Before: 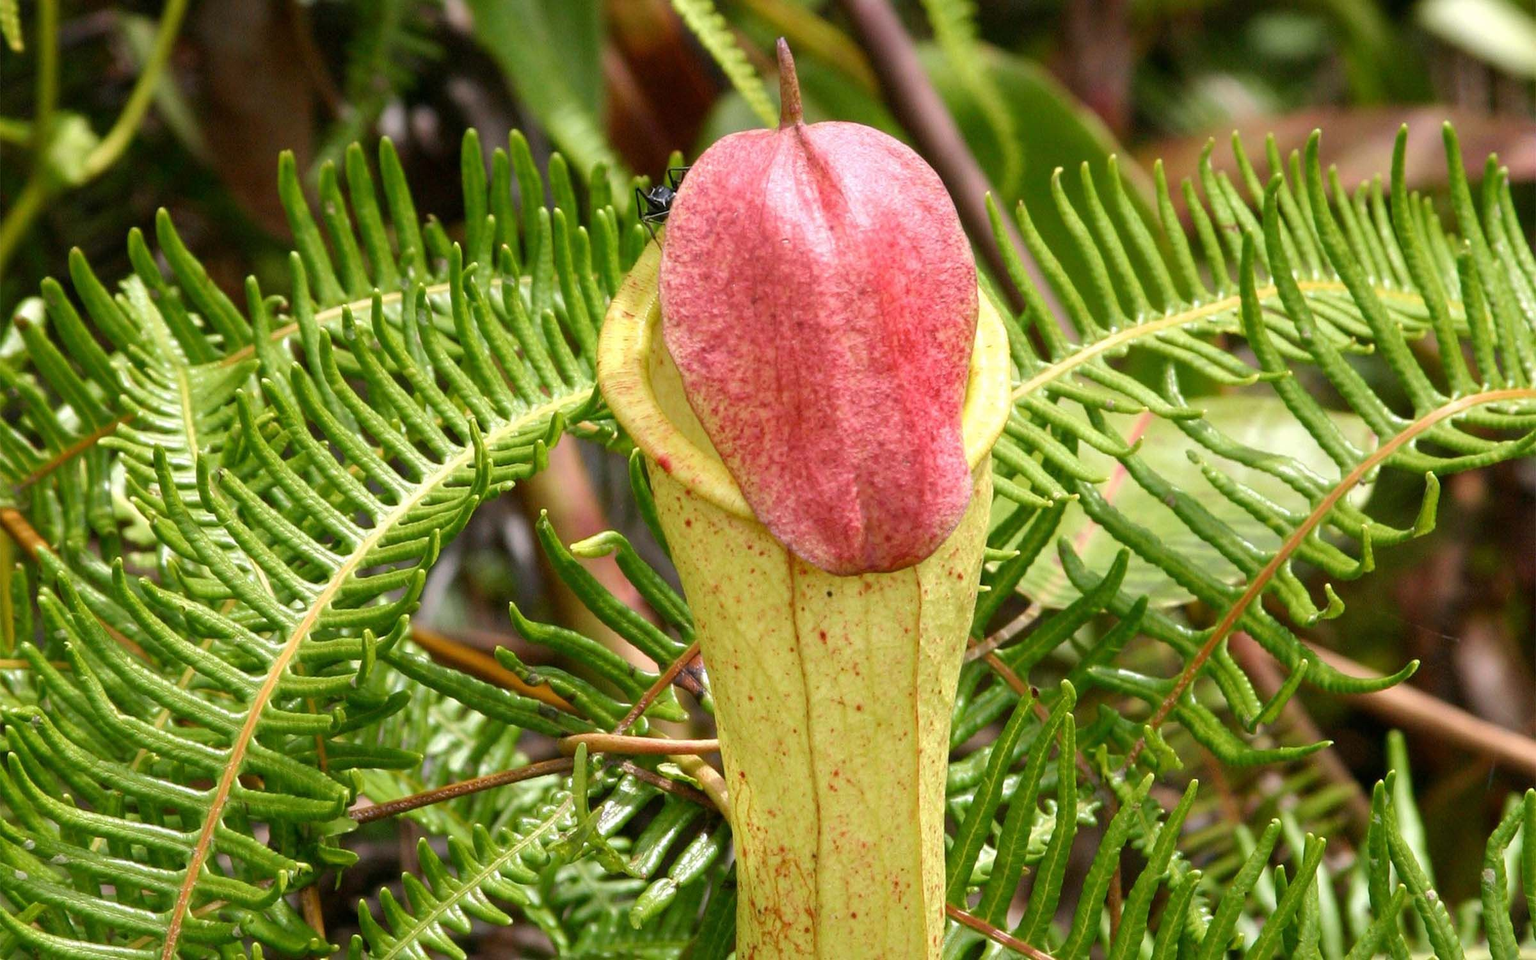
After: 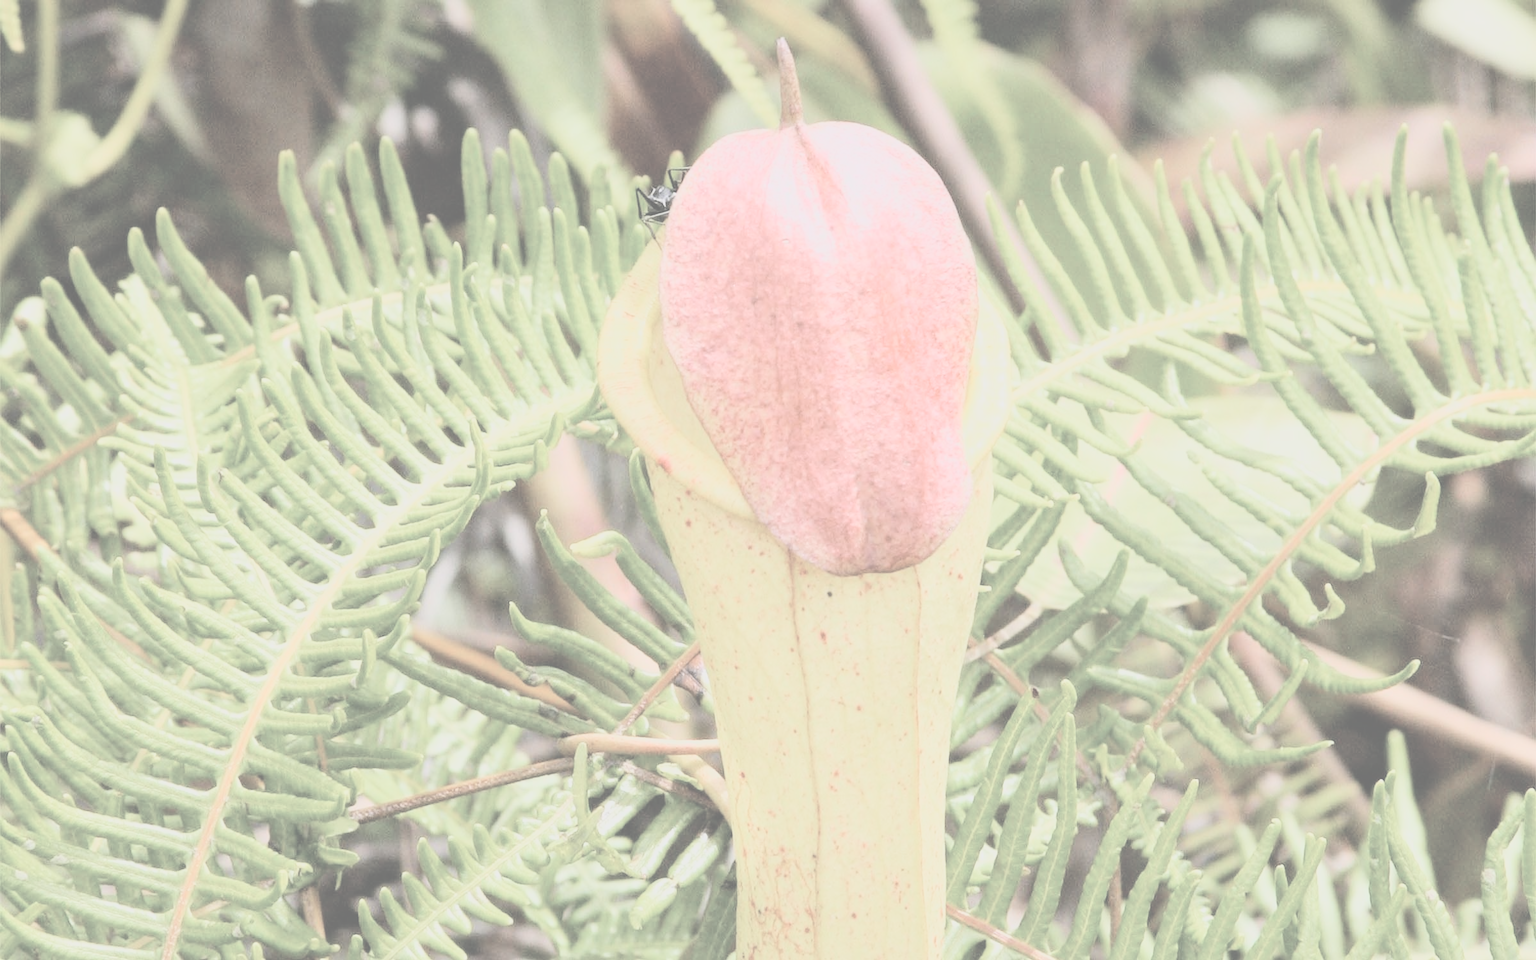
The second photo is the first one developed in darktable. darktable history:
base curve: curves: ch0 [(0, 0.003) (0.001, 0.002) (0.006, 0.004) (0.02, 0.022) (0.048, 0.086) (0.094, 0.234) (0.162, 0.431) (0.258, 0.629) (0.385, 0.8) (0.548, 0.918) (0.751, 0.988) (1, 1)]
contrast brightness saturation: contrast -0.315, brightness 0.739, saturation -0.766
